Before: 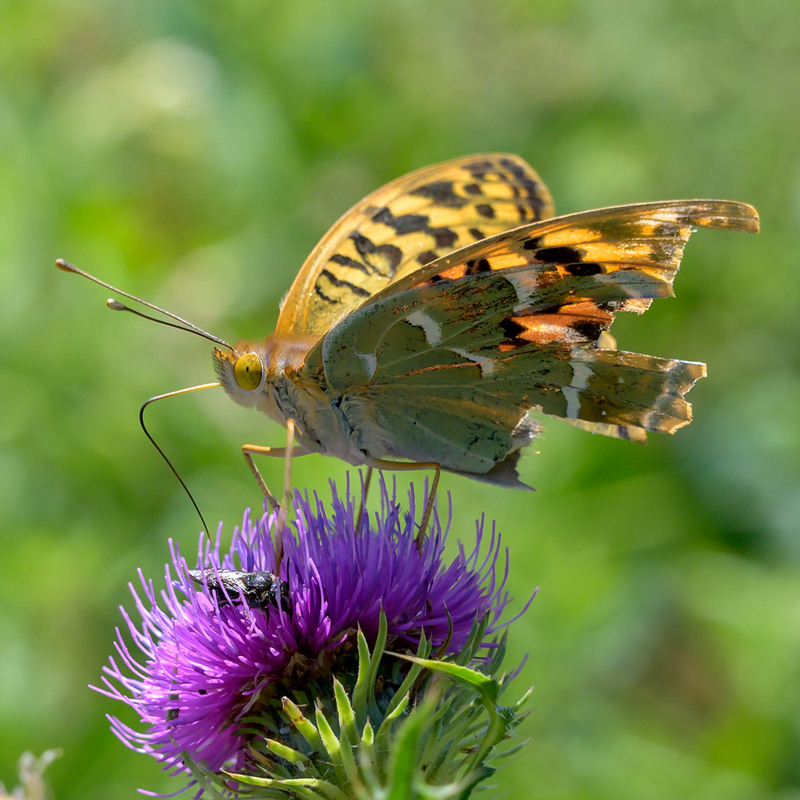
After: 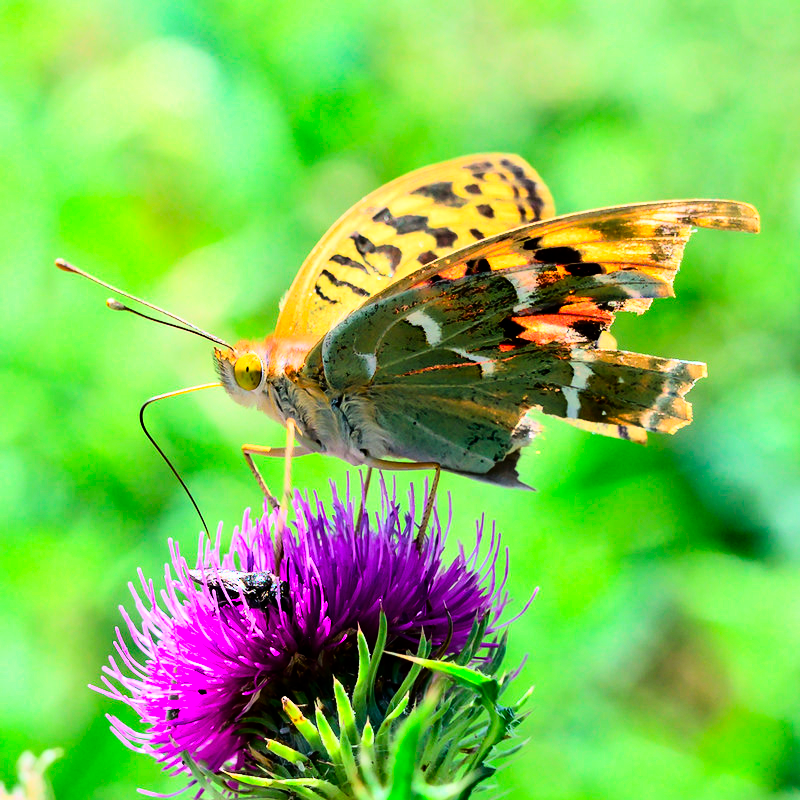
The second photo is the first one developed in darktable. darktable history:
rgb curve: curves: ch0 [(0, 0) (0.21, 0.15) (0.24, 0.21) (0.5, 0.75) (0.75, 0.96) (0.89, 0.99) (1, 1)]; ch1 [(0, 0.02) (0.21, 0.13) (0.25, 0.2) (0.5, 0.67) (0.75, 0.9) (0.89, 0.97) (1, 1)]; ch2 [(0, 0.02) (0.21, 0.13) (0.25, 0.2) (0.5, 0.67) (0.75, 0.9) (0.89, 0.97) (1, 1)], compensate middle gray true
color contrast: green-magenta contrast 1.73, blue-yellow contrast 1.15
